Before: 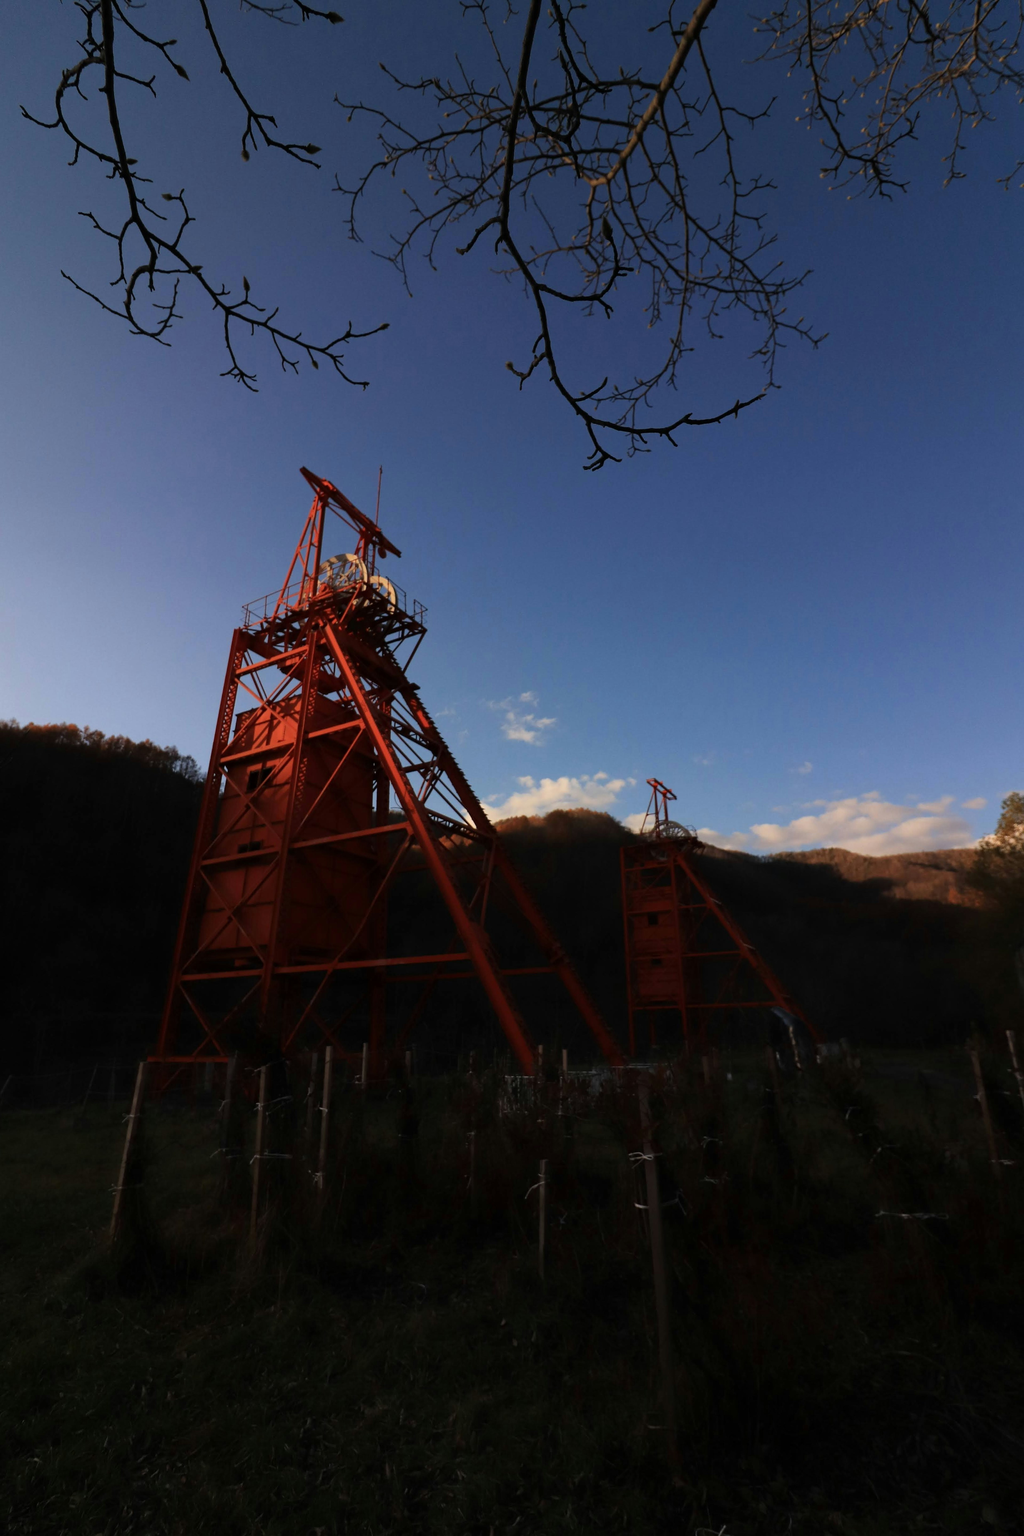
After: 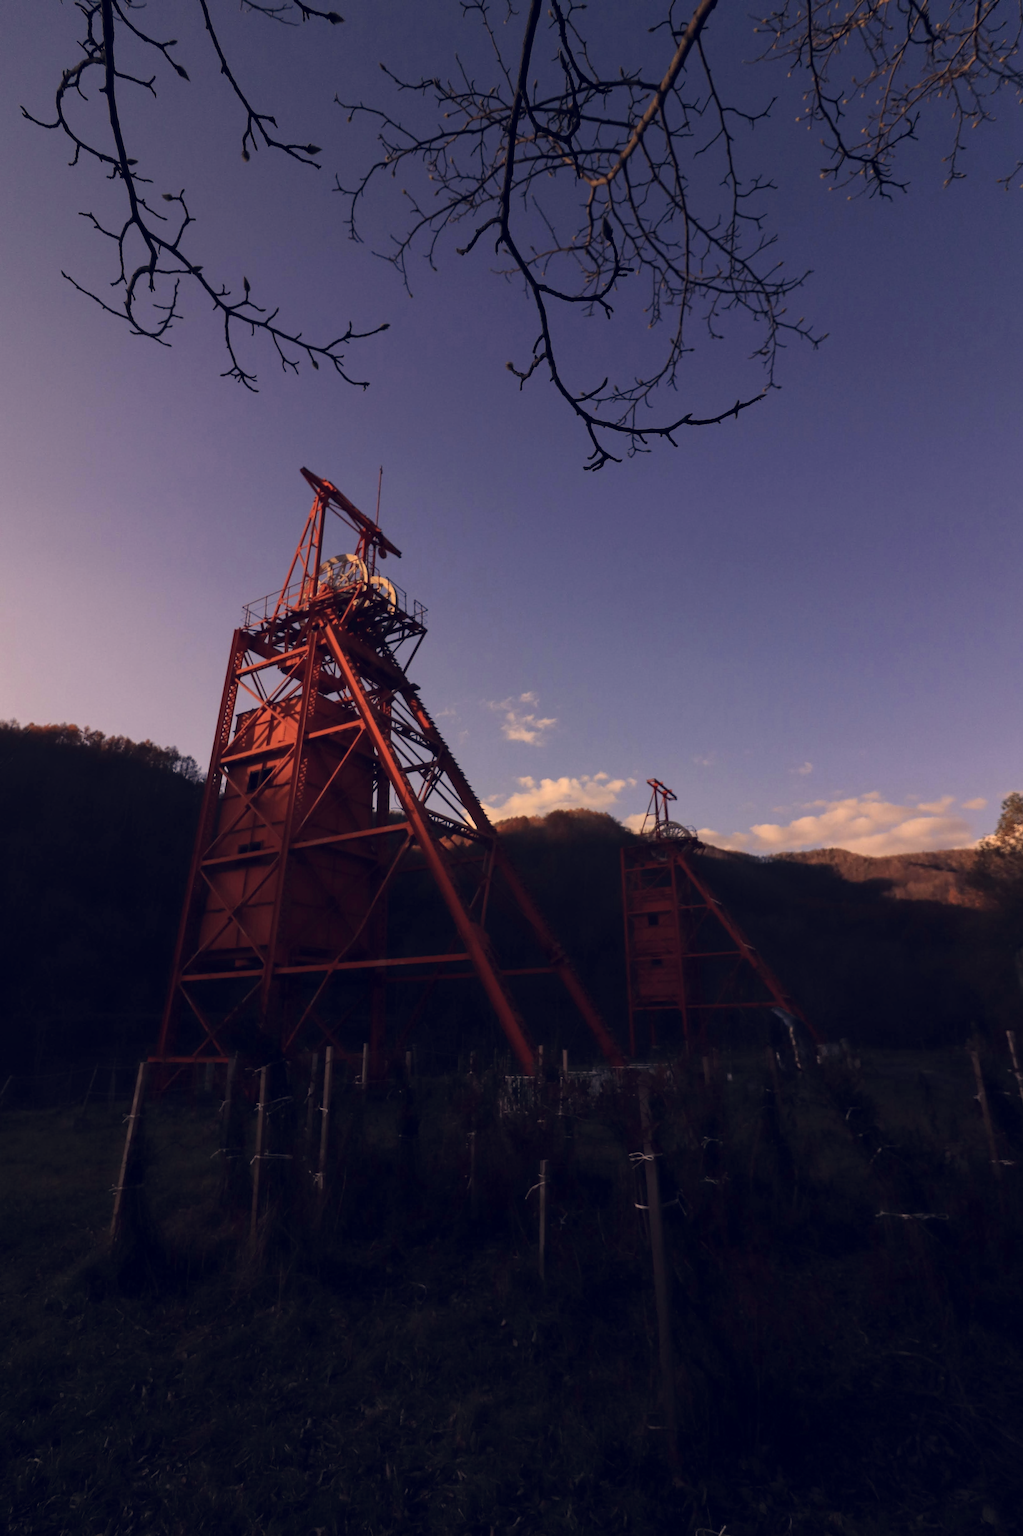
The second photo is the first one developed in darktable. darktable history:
local contrast: detail 109%
color correction: highlights a* 19.73, highlights b* 27.78, shadows a* 3.48, shadows b* -16.51, saturation 0.752
exposure: exposure 0.128 EV, compensate highlight preservation false
